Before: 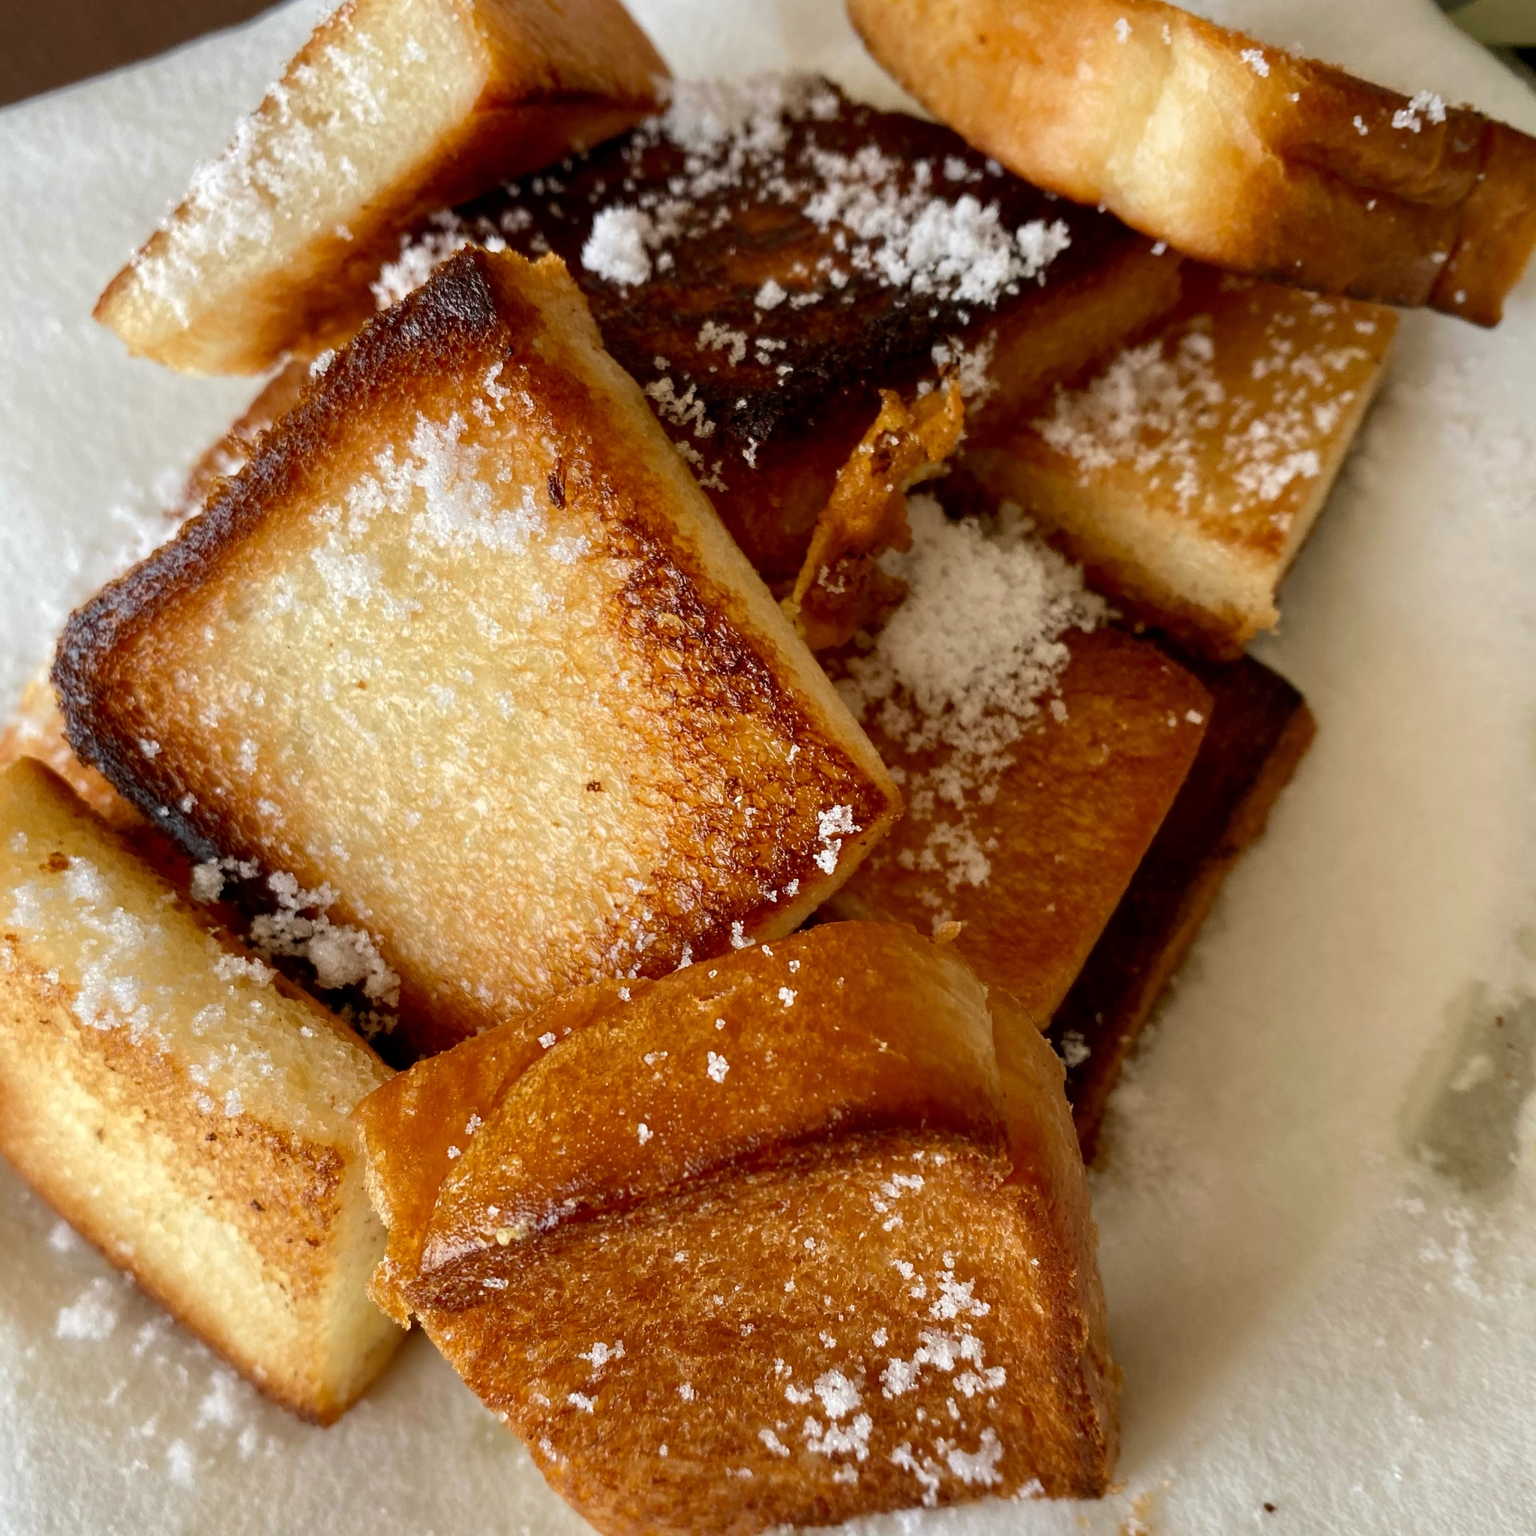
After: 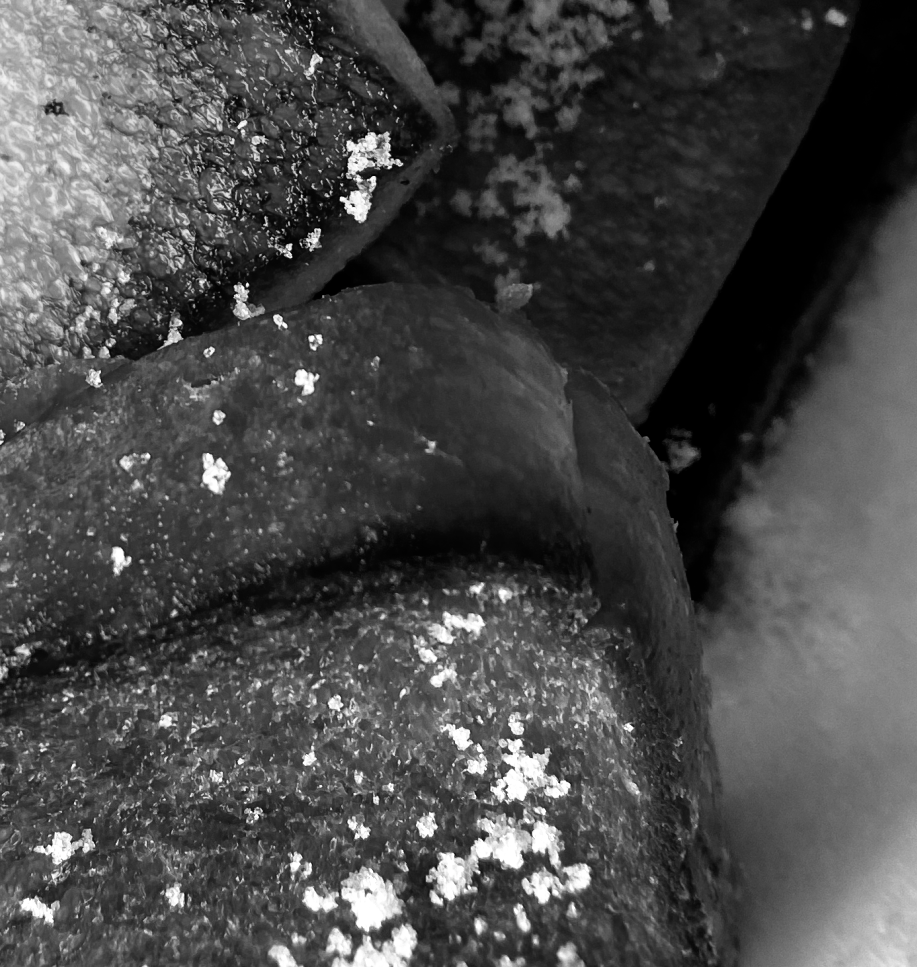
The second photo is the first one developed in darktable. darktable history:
graduated density: on, module defaults
color correction: saturation 0.98
filmic rgb: black relative exposure -12.8 EV, white relative exposure 2.8 EV, threshold 3 EV, target black luminance 0%, hardness 8.54, latitude 70.41%, contrast 1.133, shadows ↔ highlights balance -0.395%, color science v4 (2020), enable highlight reconstruction true
color balance rgb: linear chroma grading › global chroma 9%, perceptual saturation grading › global saturation 36%, perceptual saturation grading › shadows 35%, perceptual brilliance grading › global brilliance 21.21%, perceptual brilliance grading › shadows -35%, global vibrance 21.21%
crop: left 35.976%, top 45.819%, right 18.162%, bottom 5.807%
color calibration: output gray [0.25, 0.35, 0.4, 0], x 0.383, y 0.372, temperature 3905.17 K
